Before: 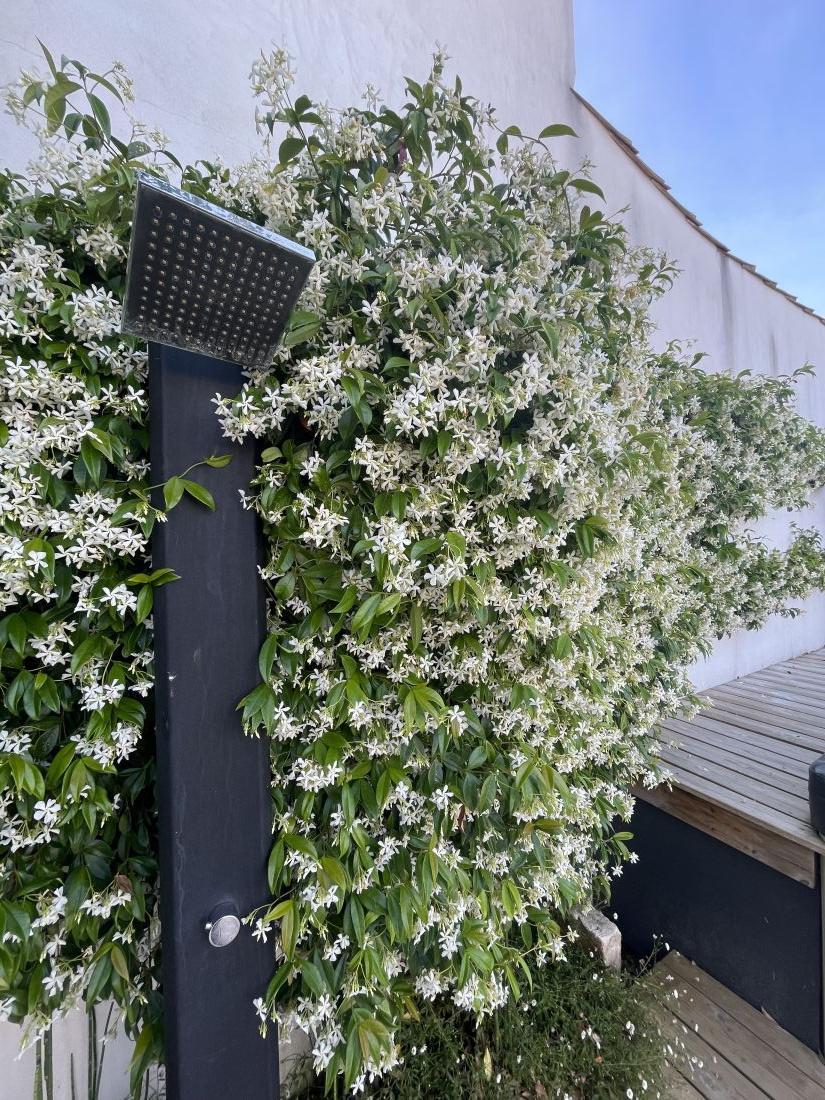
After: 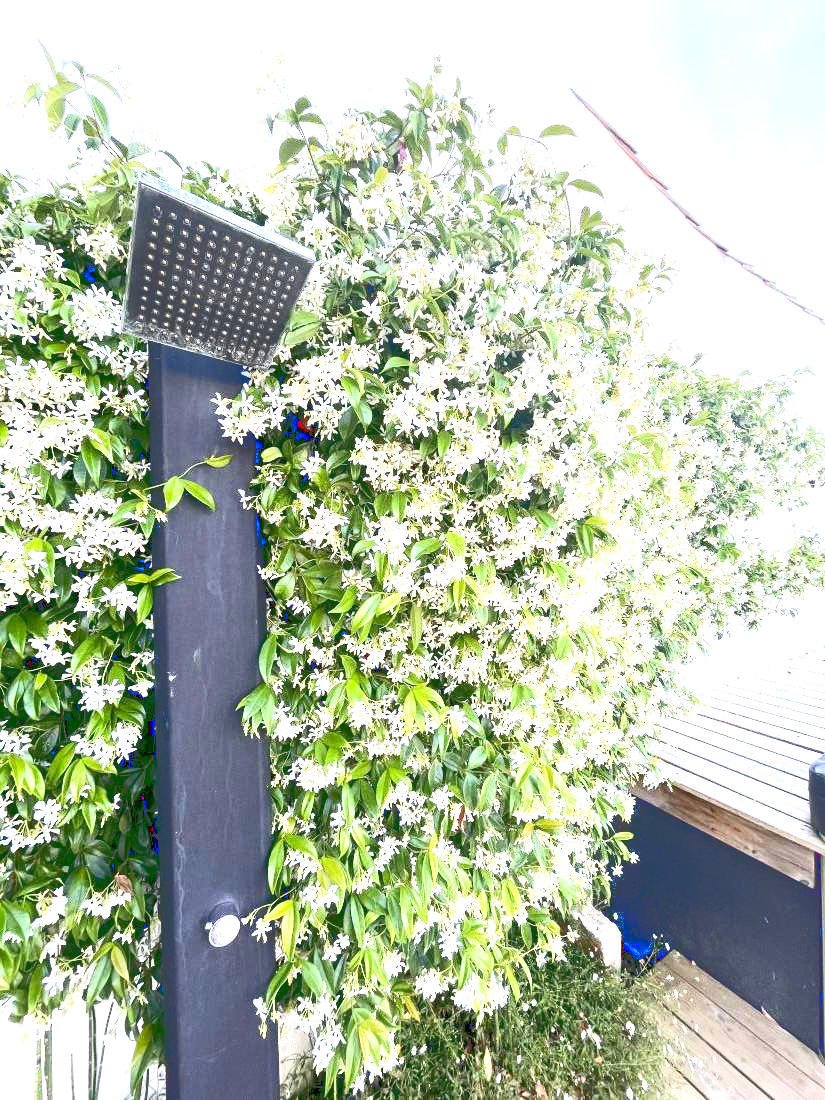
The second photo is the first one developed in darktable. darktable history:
exposure: black level correction 0.001, exposure 1.996 EV, compensate highlight preservation false
tone curve: curves: ch0 [(0, 0) (0.003, 0.24) (0.011, 0.24) (0.025, 0.24) (0.044, 0.244) (0.069, 0.244) (0.1, 0.252) (0.136, 0.264) (0.177, 0.274) (0.224, 0.284) (0.277, 0.313) (0.335, 0.361) (0.399, 0.415) (0.468, 0.498) (0.543, 0.595) (0.623, 0.695) (0.709, 0.793) (0.801, 0.883) (0.898, 0.942) (1, 1)], color space Lab, linked channels, preserve colors none
